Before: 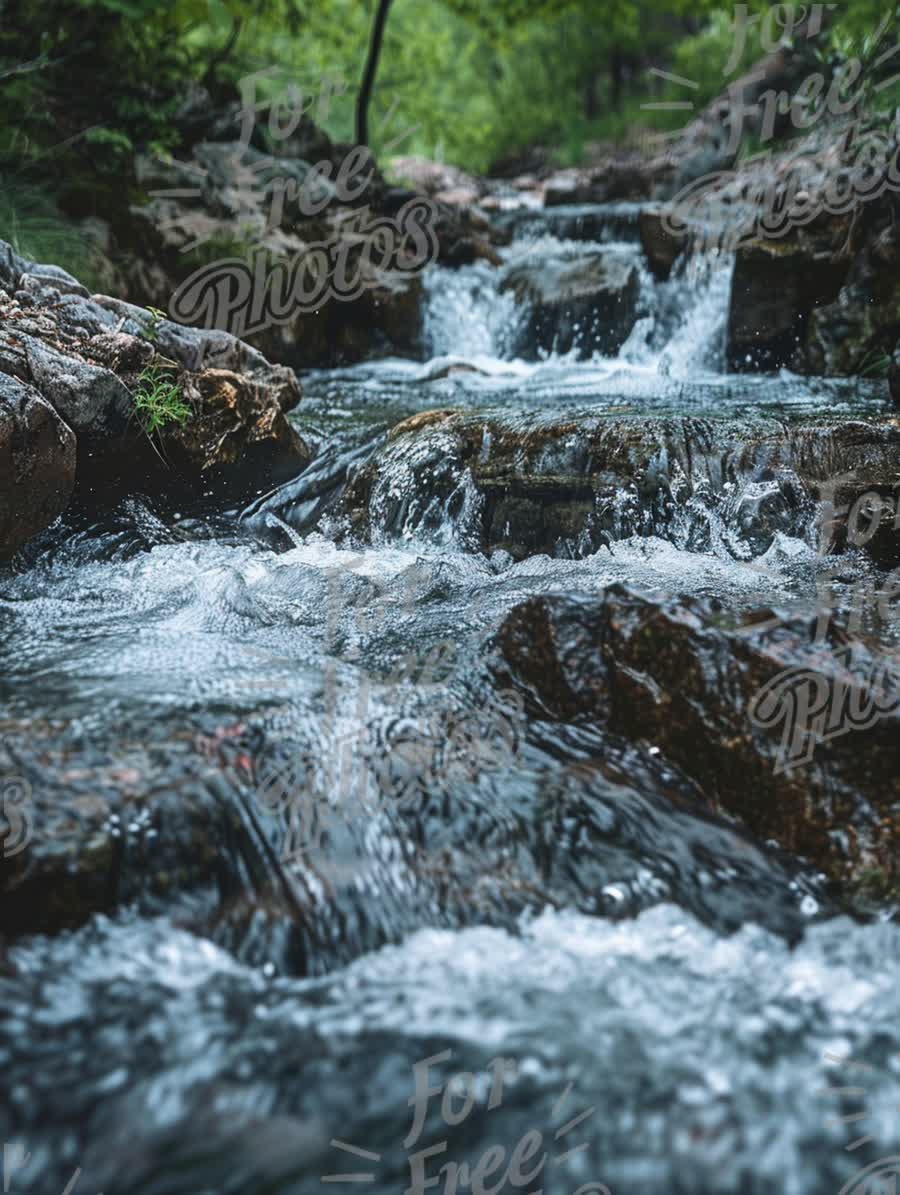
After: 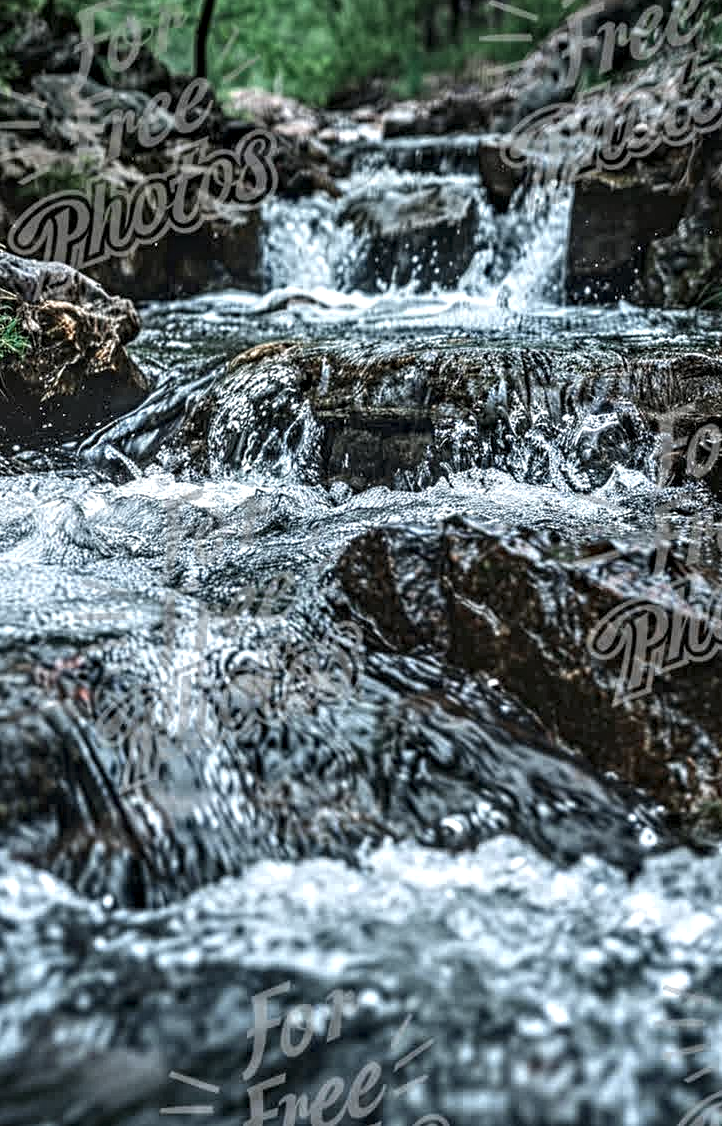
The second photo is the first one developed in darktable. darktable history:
local contrast: on, module defaults
crop and rotate: left 17.959%, top 5.771%, right 1.742%
contrast equalizer: octaves 7, y [[0.5, 0.542, 0.583, 0.625, 0.667, 0.708], [0.5 ×6], [0.5 ×6], [0 ×6], [0 ×6]]
color zones: curves: ch0 [(0, 0.5) (0.125, 0.4) (0.25, 0.5) (0.375, 0.4) (0.5, 0.4) (0.625, 0.6) (0.75, 0.6) (0.875, 0.5)]; ch1 [(0, 0.4) (0.125, 0.5) (0.25, 0.4) (0.375, 0.4) (0.5, 0.4) (0.625, 0.4) (0.75, 0.5) (0.875, 0.4)]; ch2 [(0, 0.6) (0.125, 0.5) (0.25, 0.5) (0.375, 0.6) (0.5, 0.6) (0.625, 0.5) (0.75, 0.5) (0.875, 0.5)]
